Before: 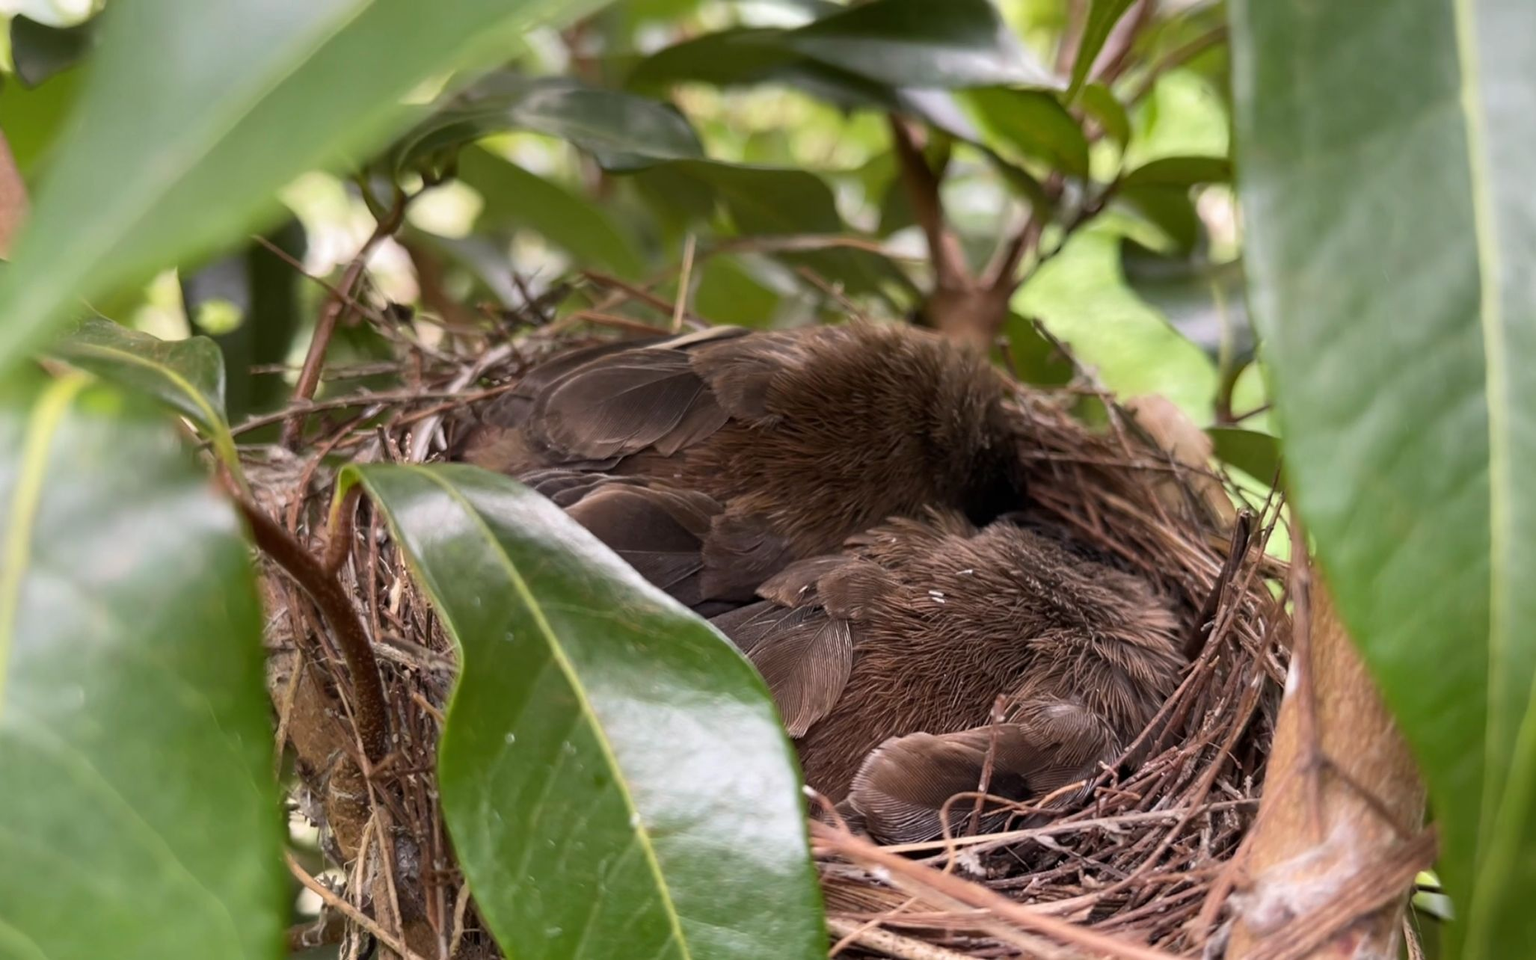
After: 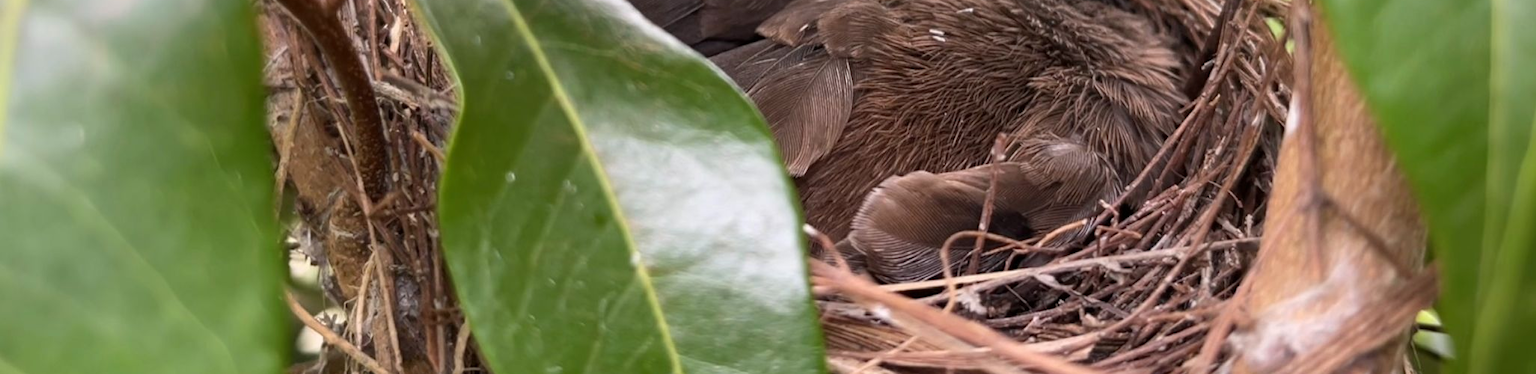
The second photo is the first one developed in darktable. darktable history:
crop and rotate: top 58.5%, bottom 2.452%
